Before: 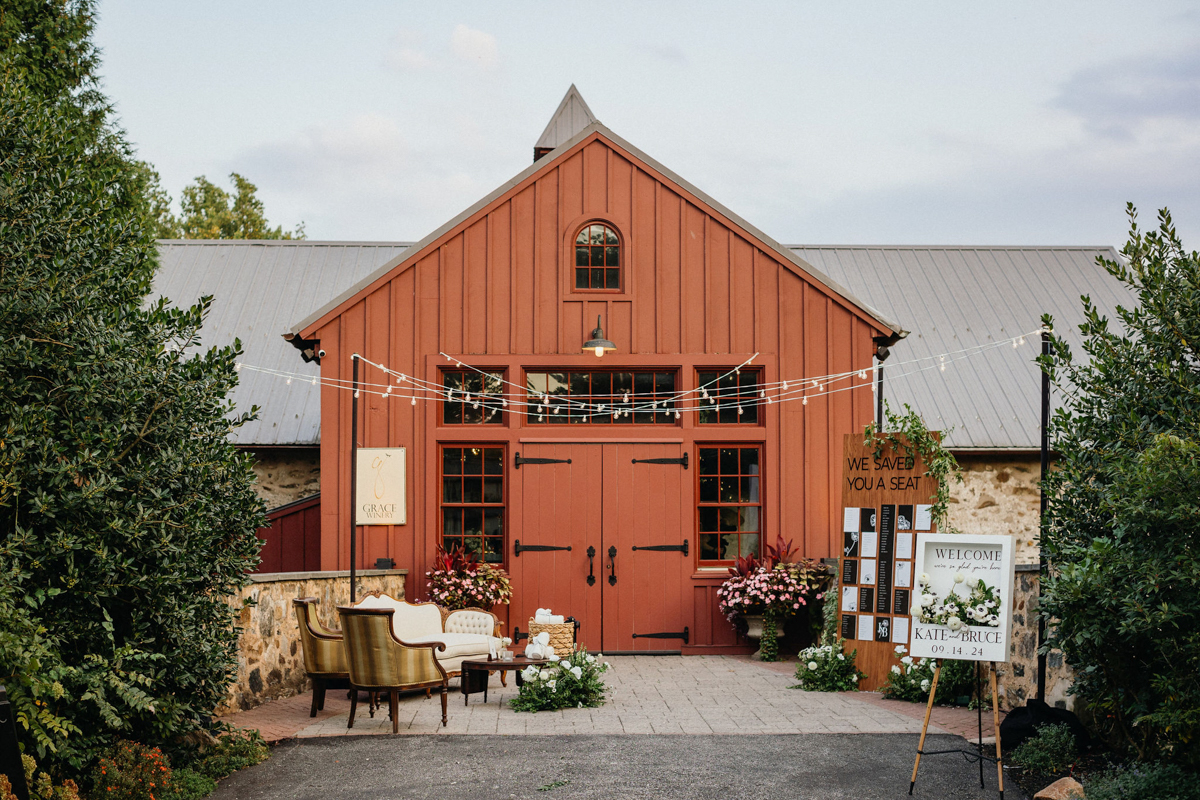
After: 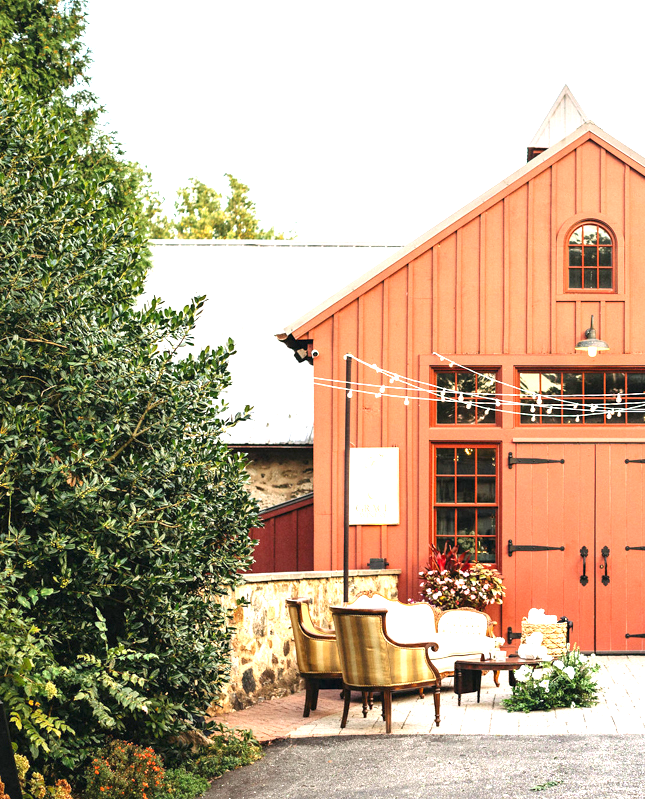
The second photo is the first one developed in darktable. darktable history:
exposure: black level correction 0, exposure 0.7 EV, compensate exposure bias true, compensate highlight preservation false
crop: left 0.587%, right 45.588%, bottom 0.086%
